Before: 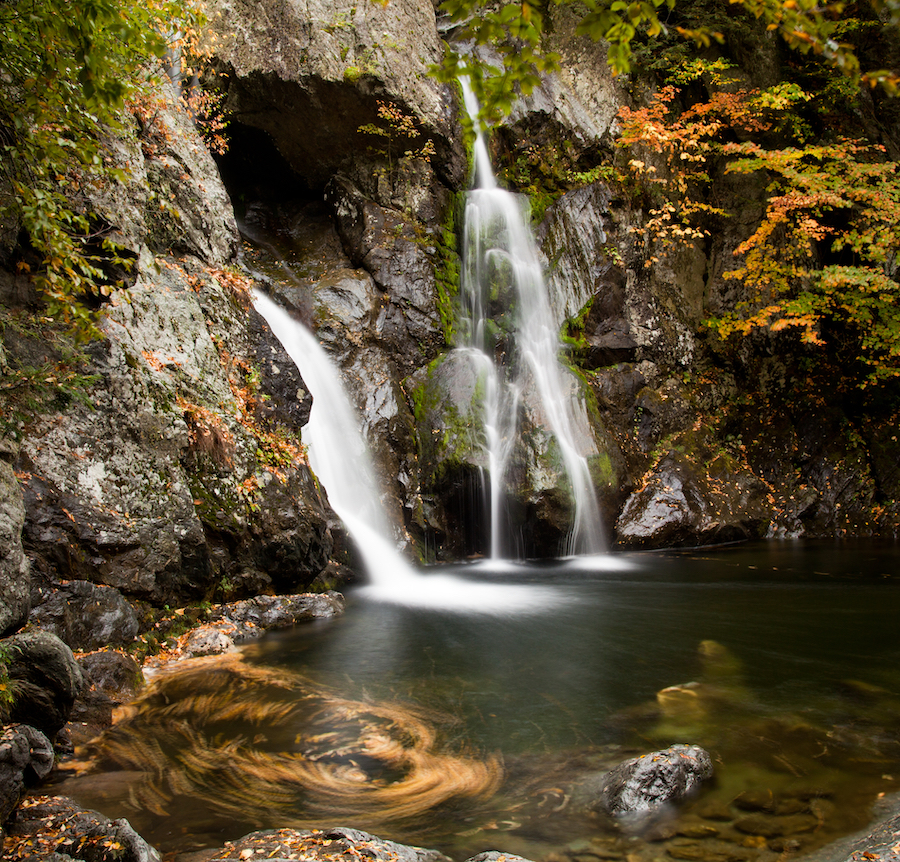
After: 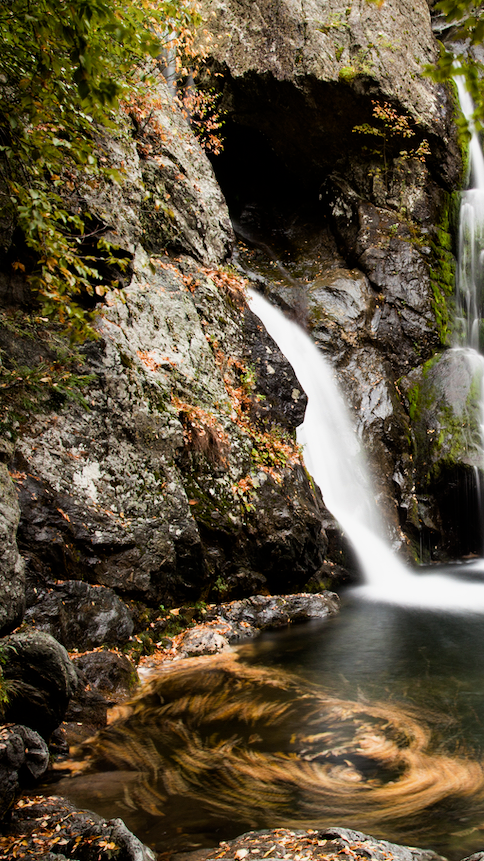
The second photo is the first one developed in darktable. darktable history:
crop: left 0.587%, right 45.588%, bottom 0.086%
shadows and highlights: shadows -20, white point adjustment -2, highlights -35
filmic rgb: white relative exposure 2.45 EV, hardness 6.33
